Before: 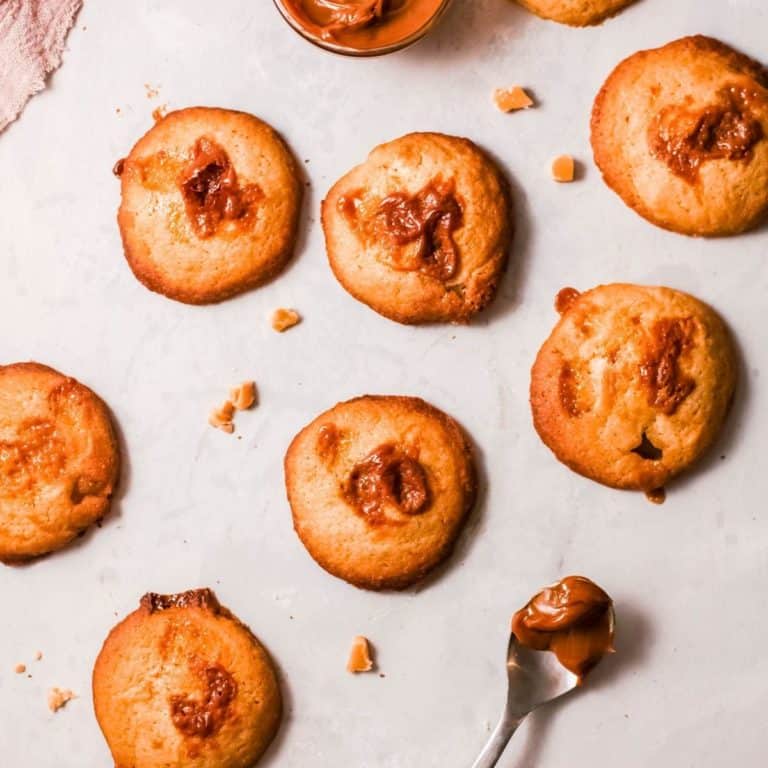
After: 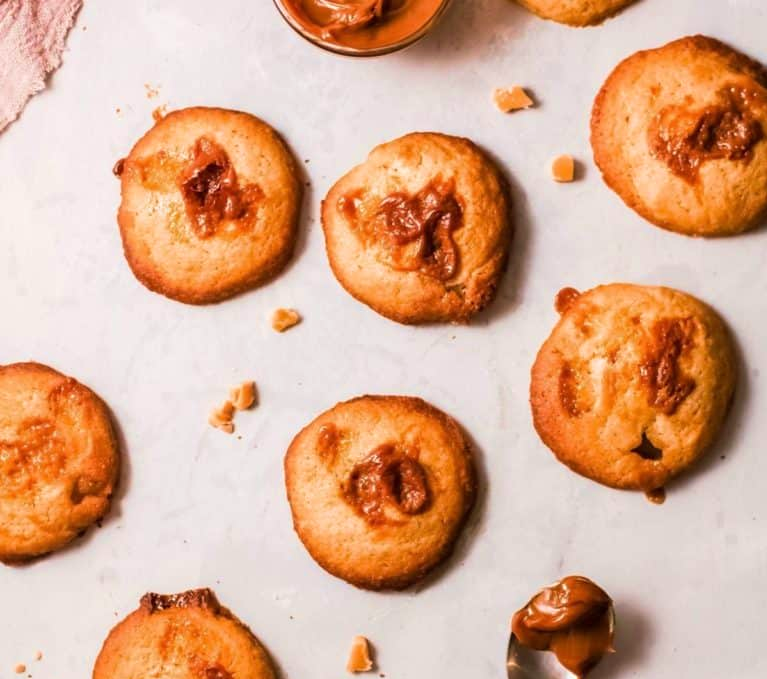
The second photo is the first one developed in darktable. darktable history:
crop and rotate: top 0%, bottom 11.49%
velvia: on, module defaults
